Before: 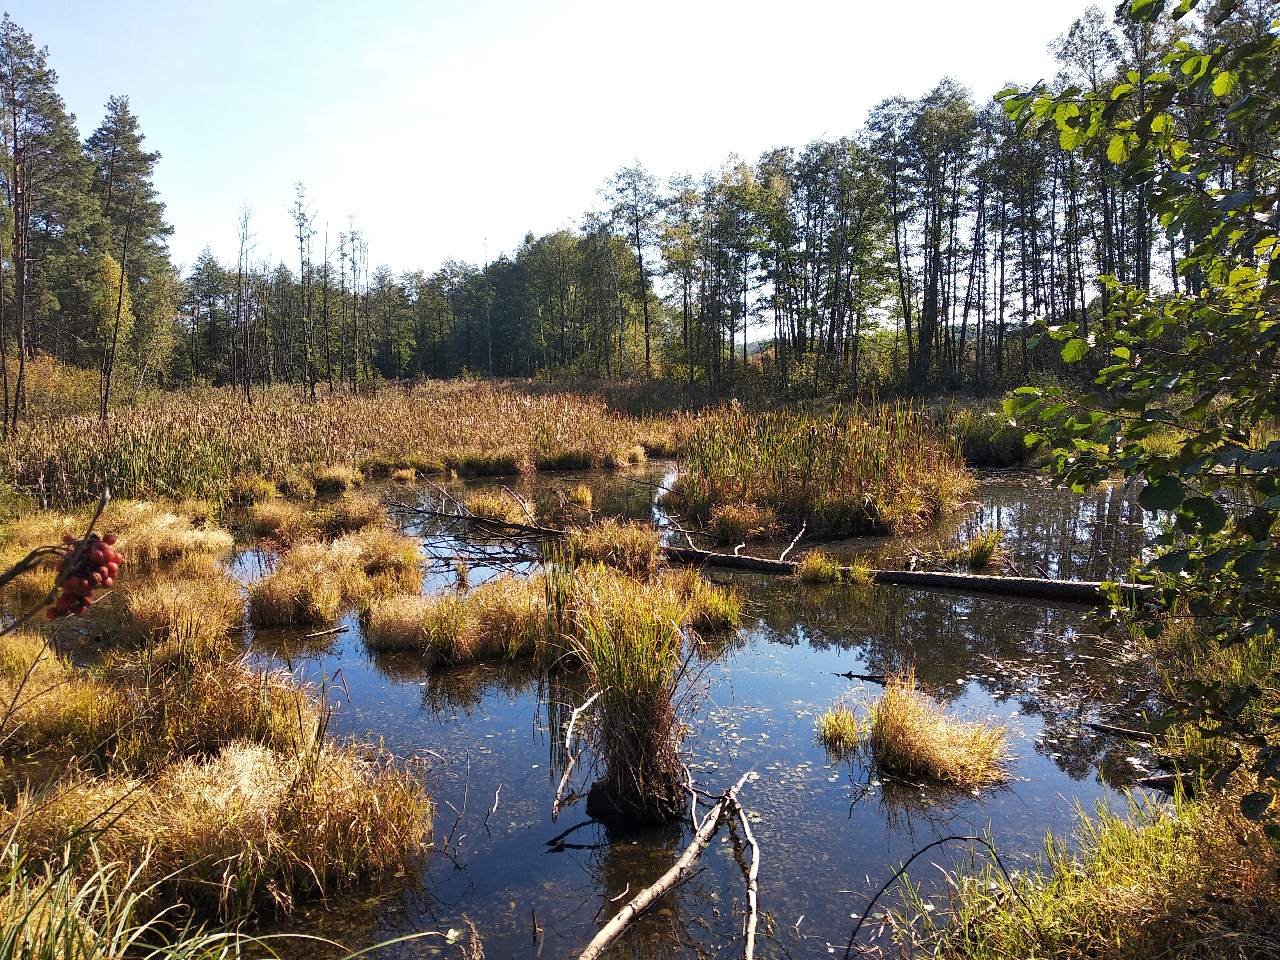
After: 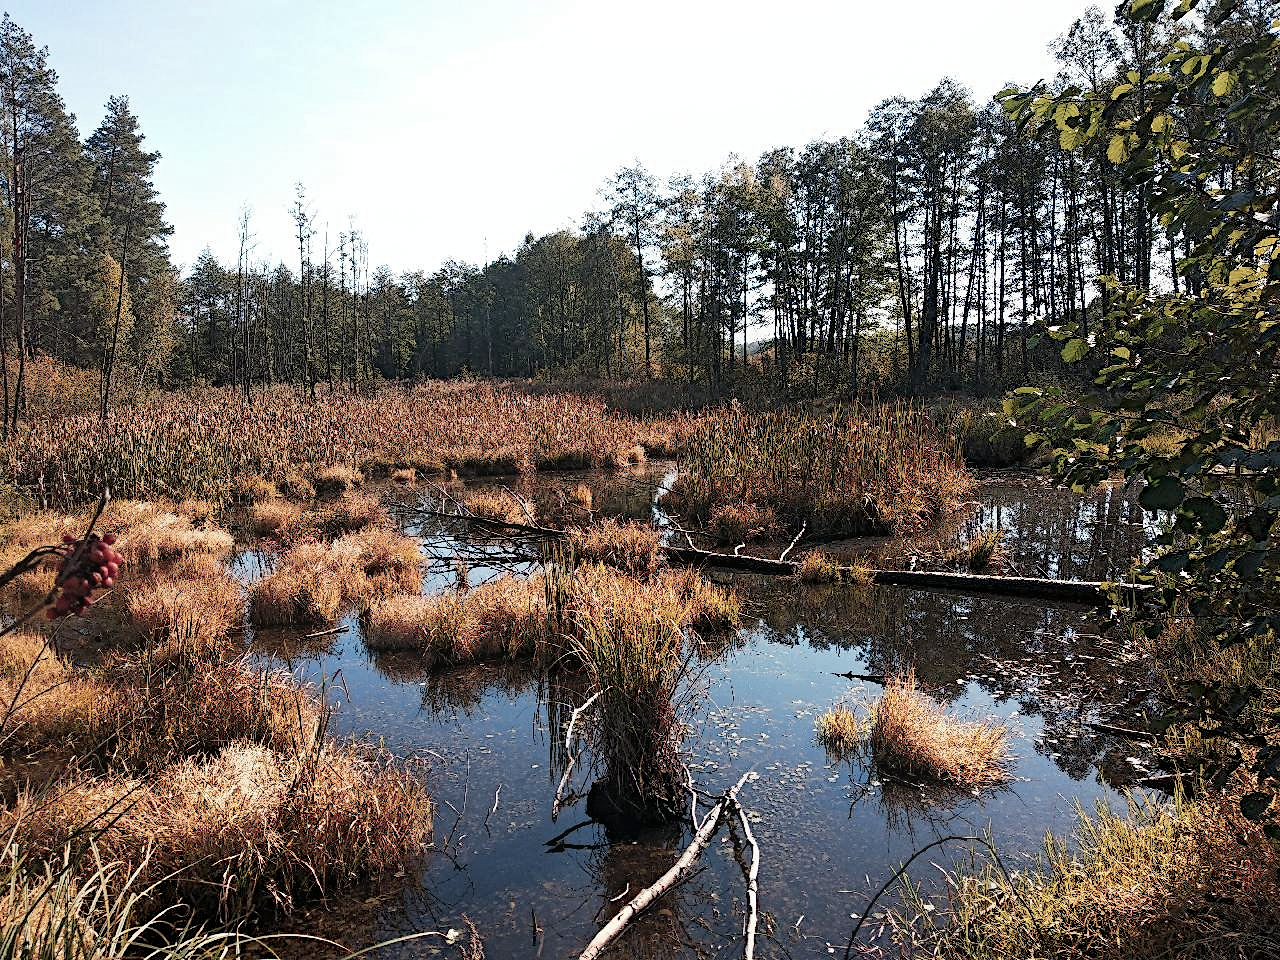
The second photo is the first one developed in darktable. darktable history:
contrast equalizer "texture": octaves 7, y [[0.6 ×6], [0.55 ×6], [0 ×6], [0 ×6], [0 ×6]], mix -0.36
color look up table "pastel": target L [51.39, 65.71, 52.93, 40.14, 55.11, 70.72, 67.66, 40.02, 51.12, 30.33, 72.53, 73.94, 25.78, 46.2, 44.1, 83.73, 53.94, 48.04, 96.54, 81.26, 66.77, 50.87, 35.66, 20.46, 0 ×25], target a [8.254, 18.13, -1.88, -13.1, 8.84, -33.4, 40.12, 10.41, 46.34, 22.98, -20.18, 19.36, 12.82, -37.32, 48.96, -20.04, 51.91, -25.1, -0.43, -0.64, -0.73, -0.15, -0.42, -0.08, 0 ×25], target b [8.63, 17.81, -21.93, 18.91, -25.4, -0.2, 63.51, -45.96, 15.61, -21.59, 58.6, 67.86, -45.49, 23.34, 25.19, 59.3, -15.13, -25.1, 1.19, -0.34, -0.5, -0.27, -1.23, -0.97, 0 ×25], num patches 24
diffuse or sharpen "_builtin_sharpen demosaicing | AA filter": edge sensitivity 1, 1st order anisotropy 100%, 2nd order anisotropy 100%, 3rd order anisotropy 100%, 4th order anisotropy 100%, 1st order speed -25%, 2nd order speed -25%, 3rd order speed -25%, 4th order speed -25%
color balance rgb "pastel": shadows lift › chroma 1%, shadows lift › hue 335°, power › hue 335°, highlights gain › chroma 2%, highlights gain › hue 164.32°, global offset › luminance 0.2%, perceptual saturation grading › global saturation 50%, global vibrance 30%
rgb primaries "pastel": tint hue -1.04°, red hue -0.035, red purity 0.85, green hue 0.087, green purity 0.9, blue hue -0.122, blue purity 0.95
